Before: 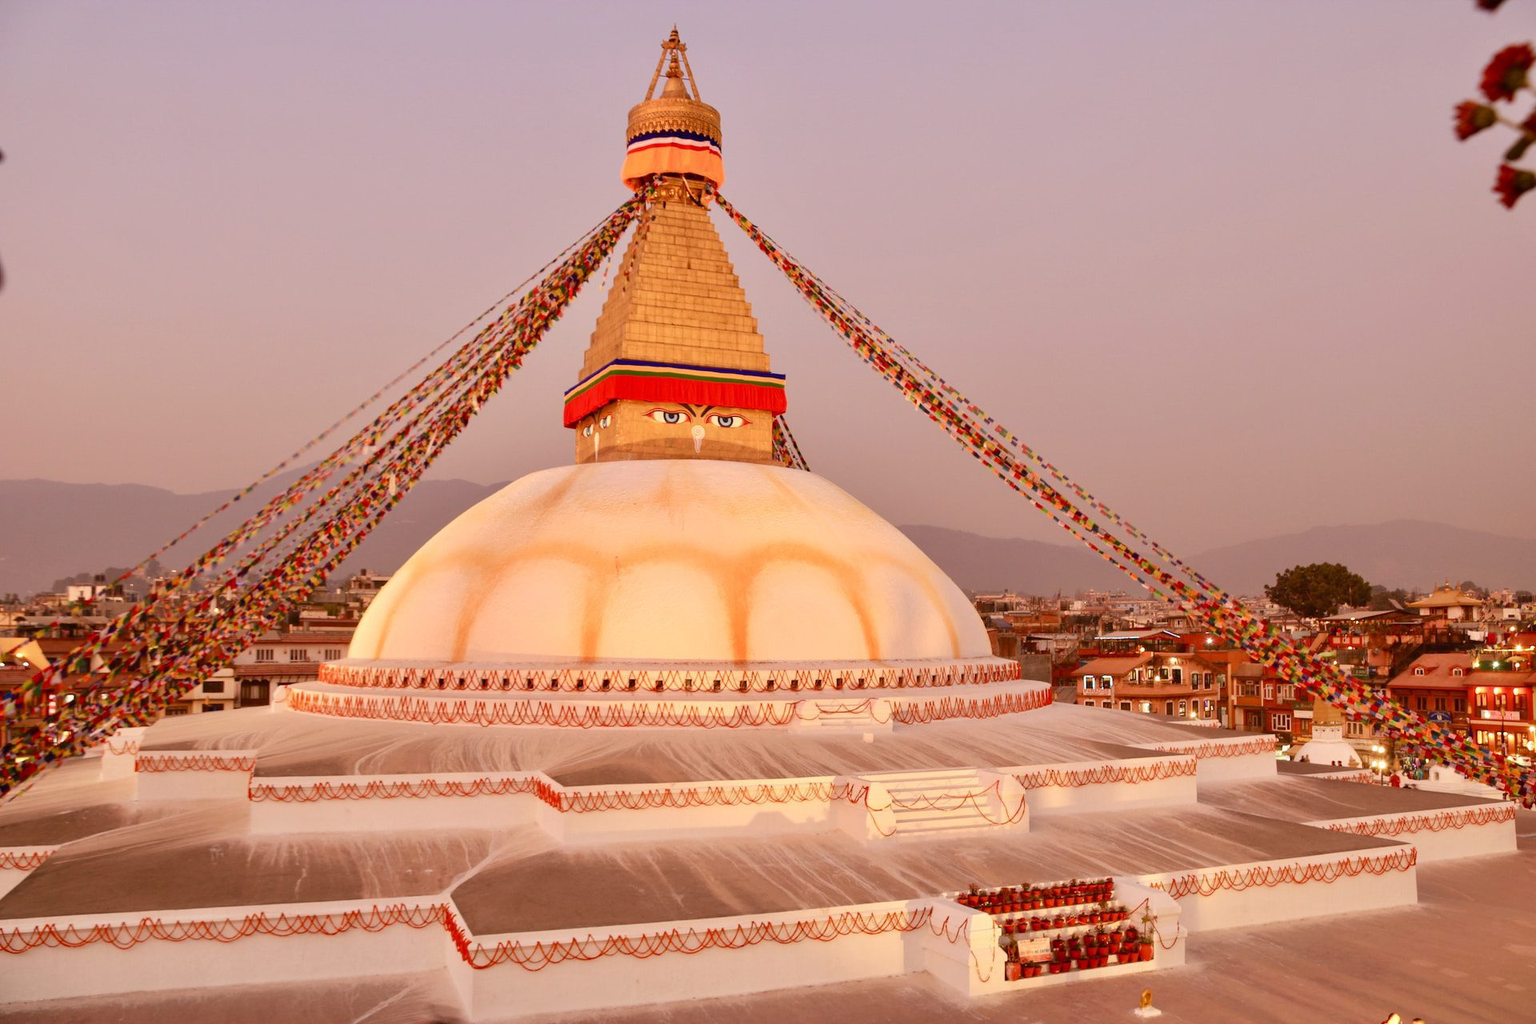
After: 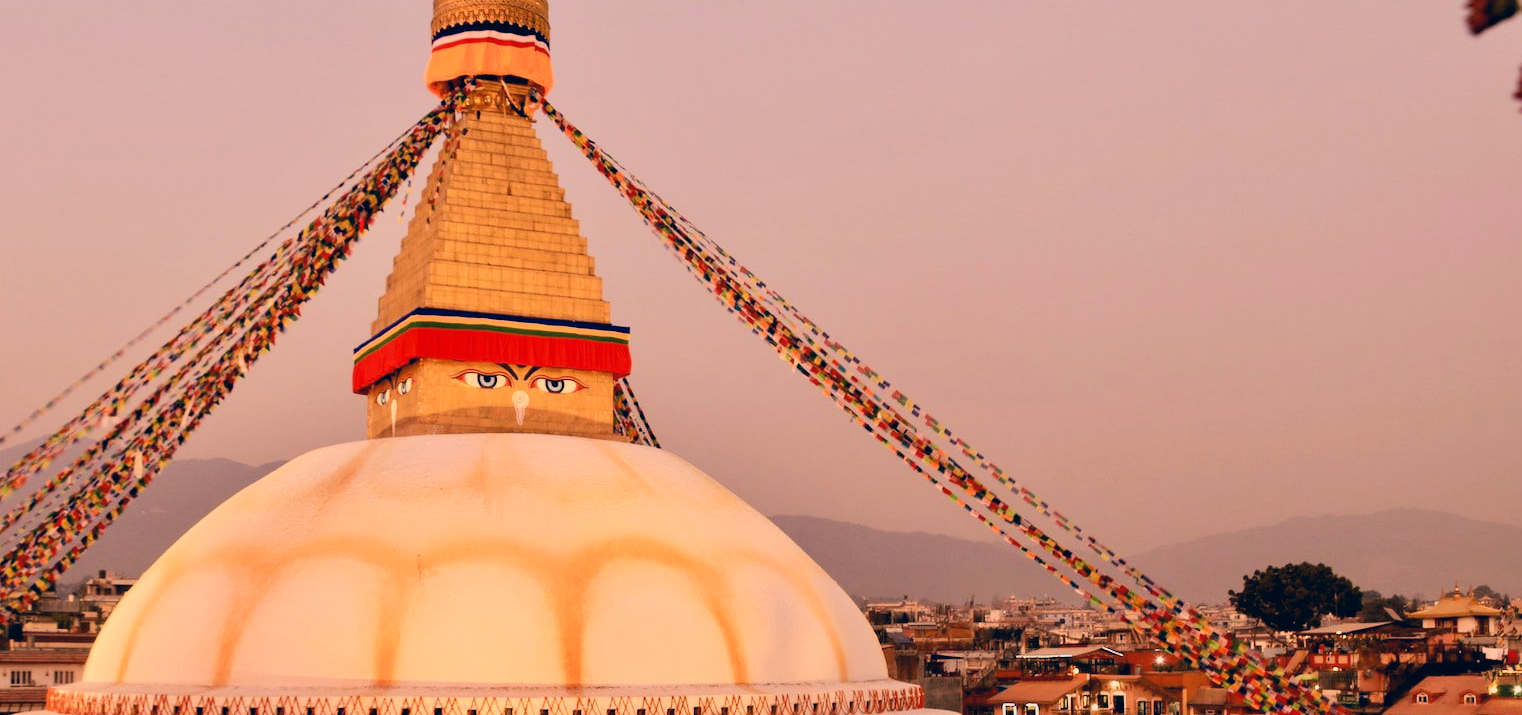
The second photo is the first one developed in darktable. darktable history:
crop: left 18.364%, top 11.093%, right 2.363%, bottom 32.998%
color correction: highlights a* 10.35, highlights b* 14.8, shadows a* -9.81, shadows b* -14.94
filmic rgb: black relative exposure -5.12 EV, white relative exposure 3.56 EV, hardness 3.17, contrast 1.404, highlights saturation mix -29.6%
